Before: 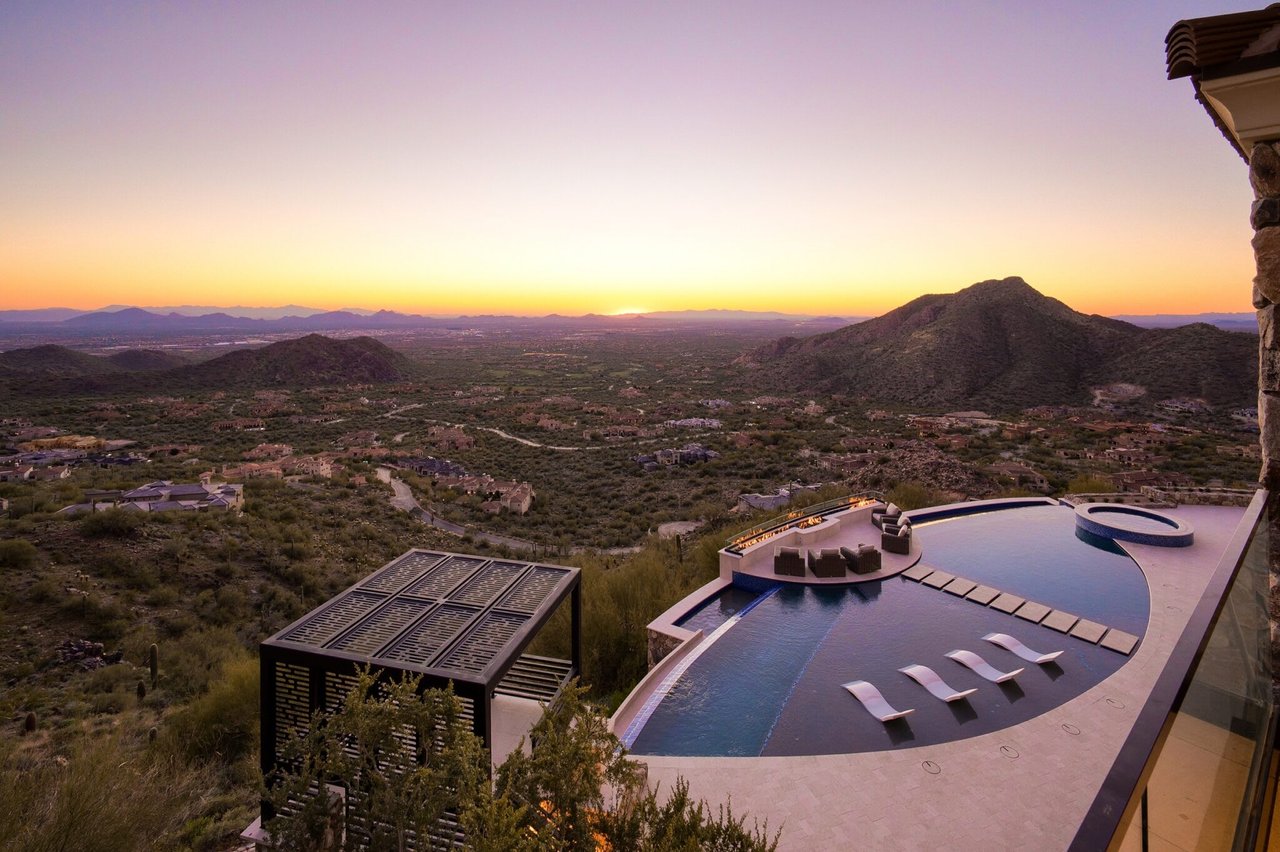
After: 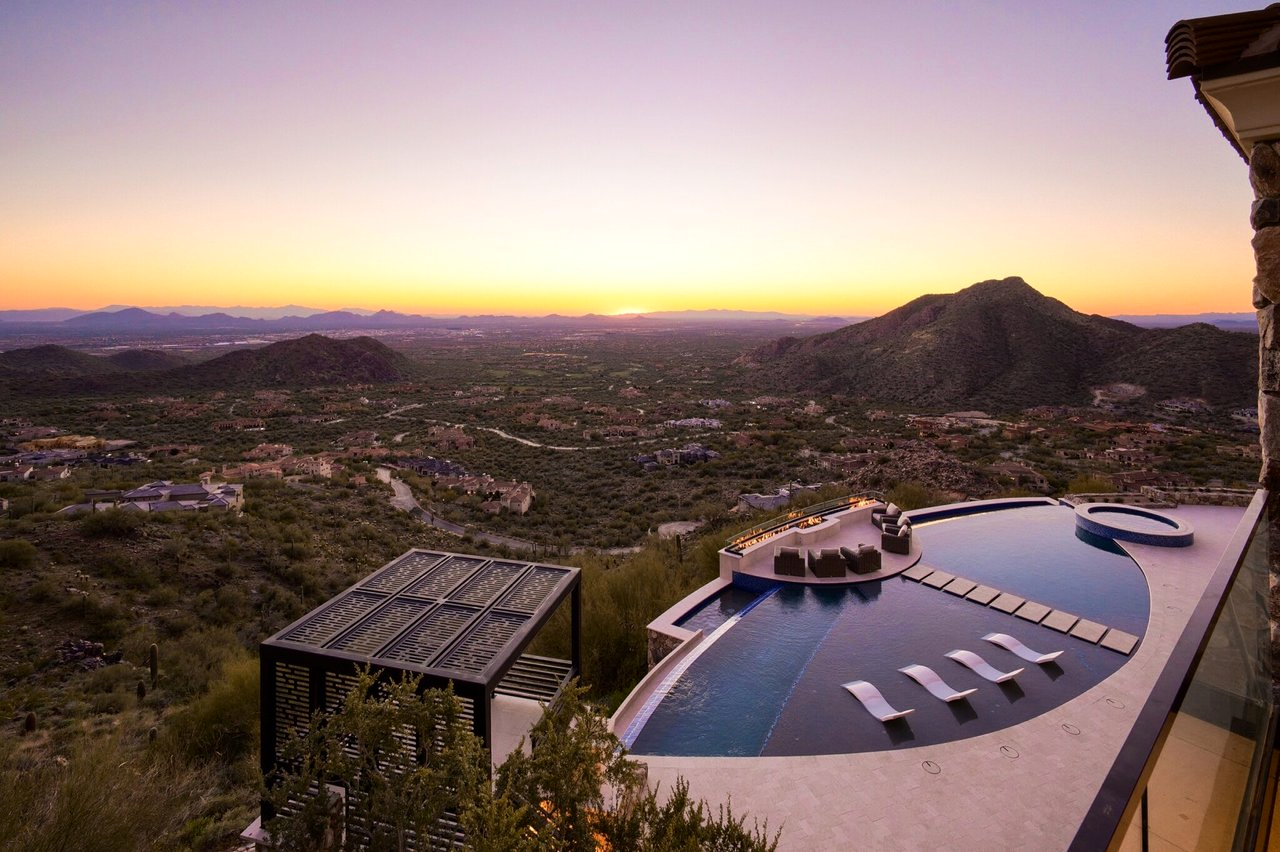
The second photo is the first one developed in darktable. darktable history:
tone equalizer: edges refinement/feathering 500, mask exposure compensation -1.57 EV, preserve details no
contrast brightness saturation: contrast 0.137
